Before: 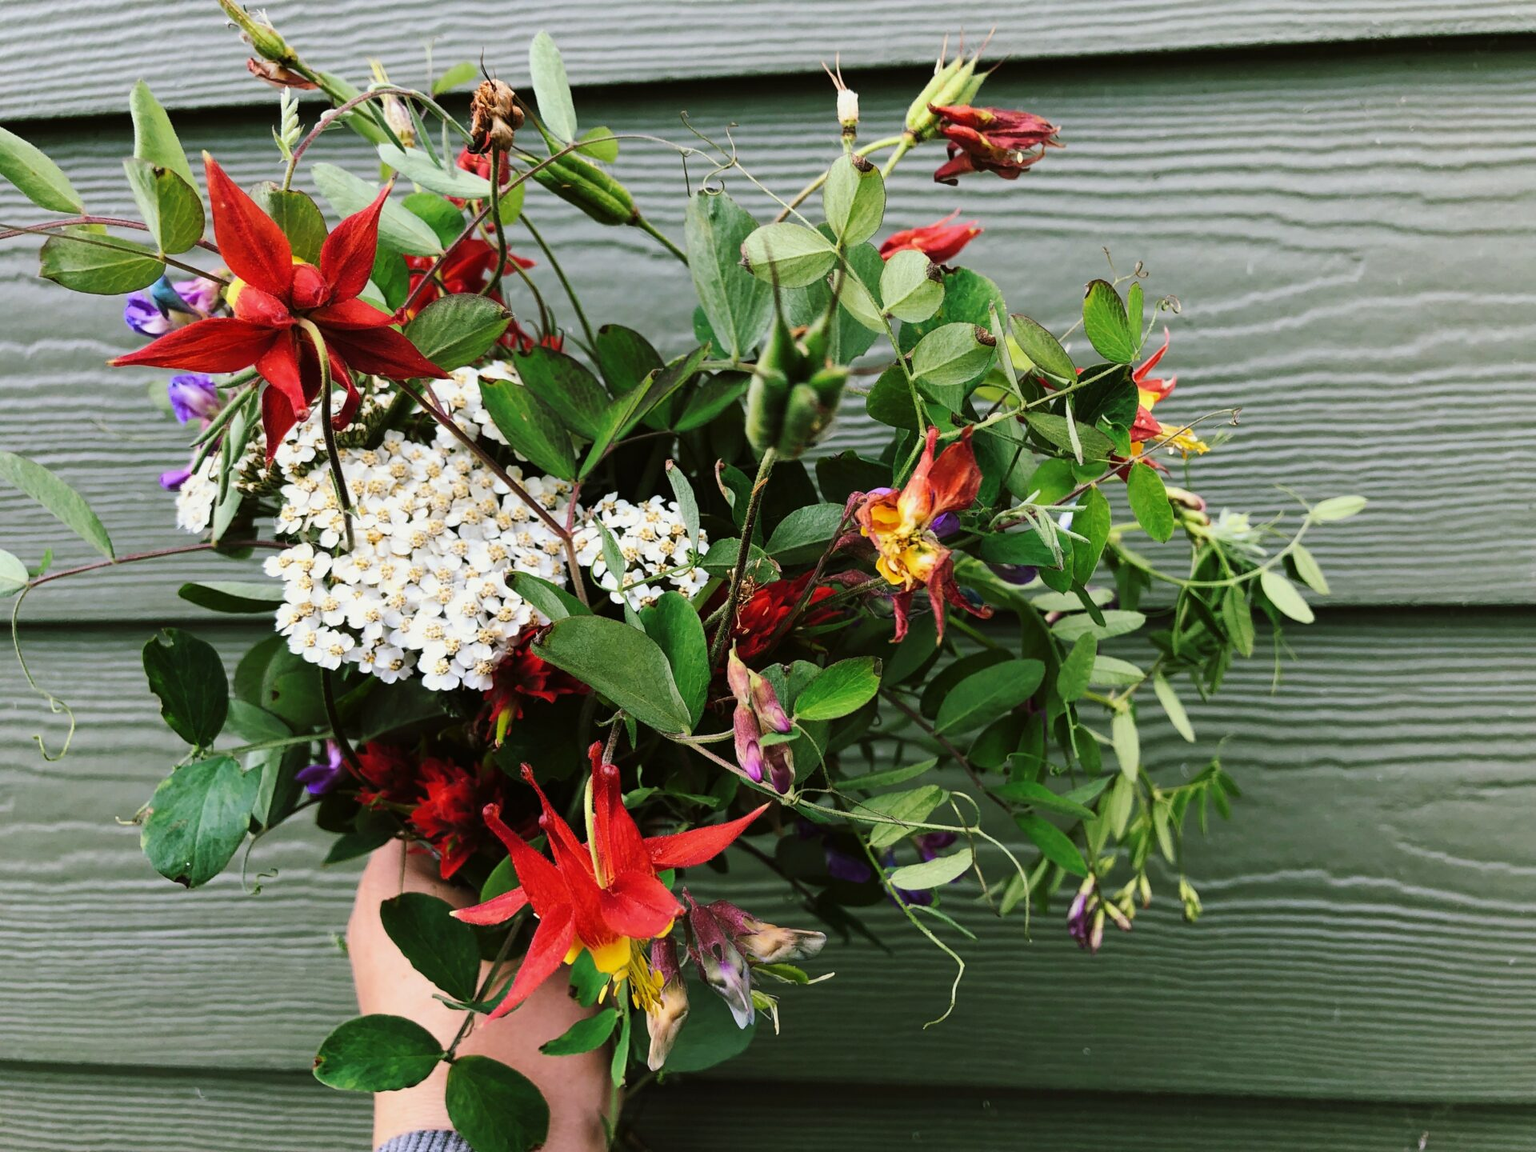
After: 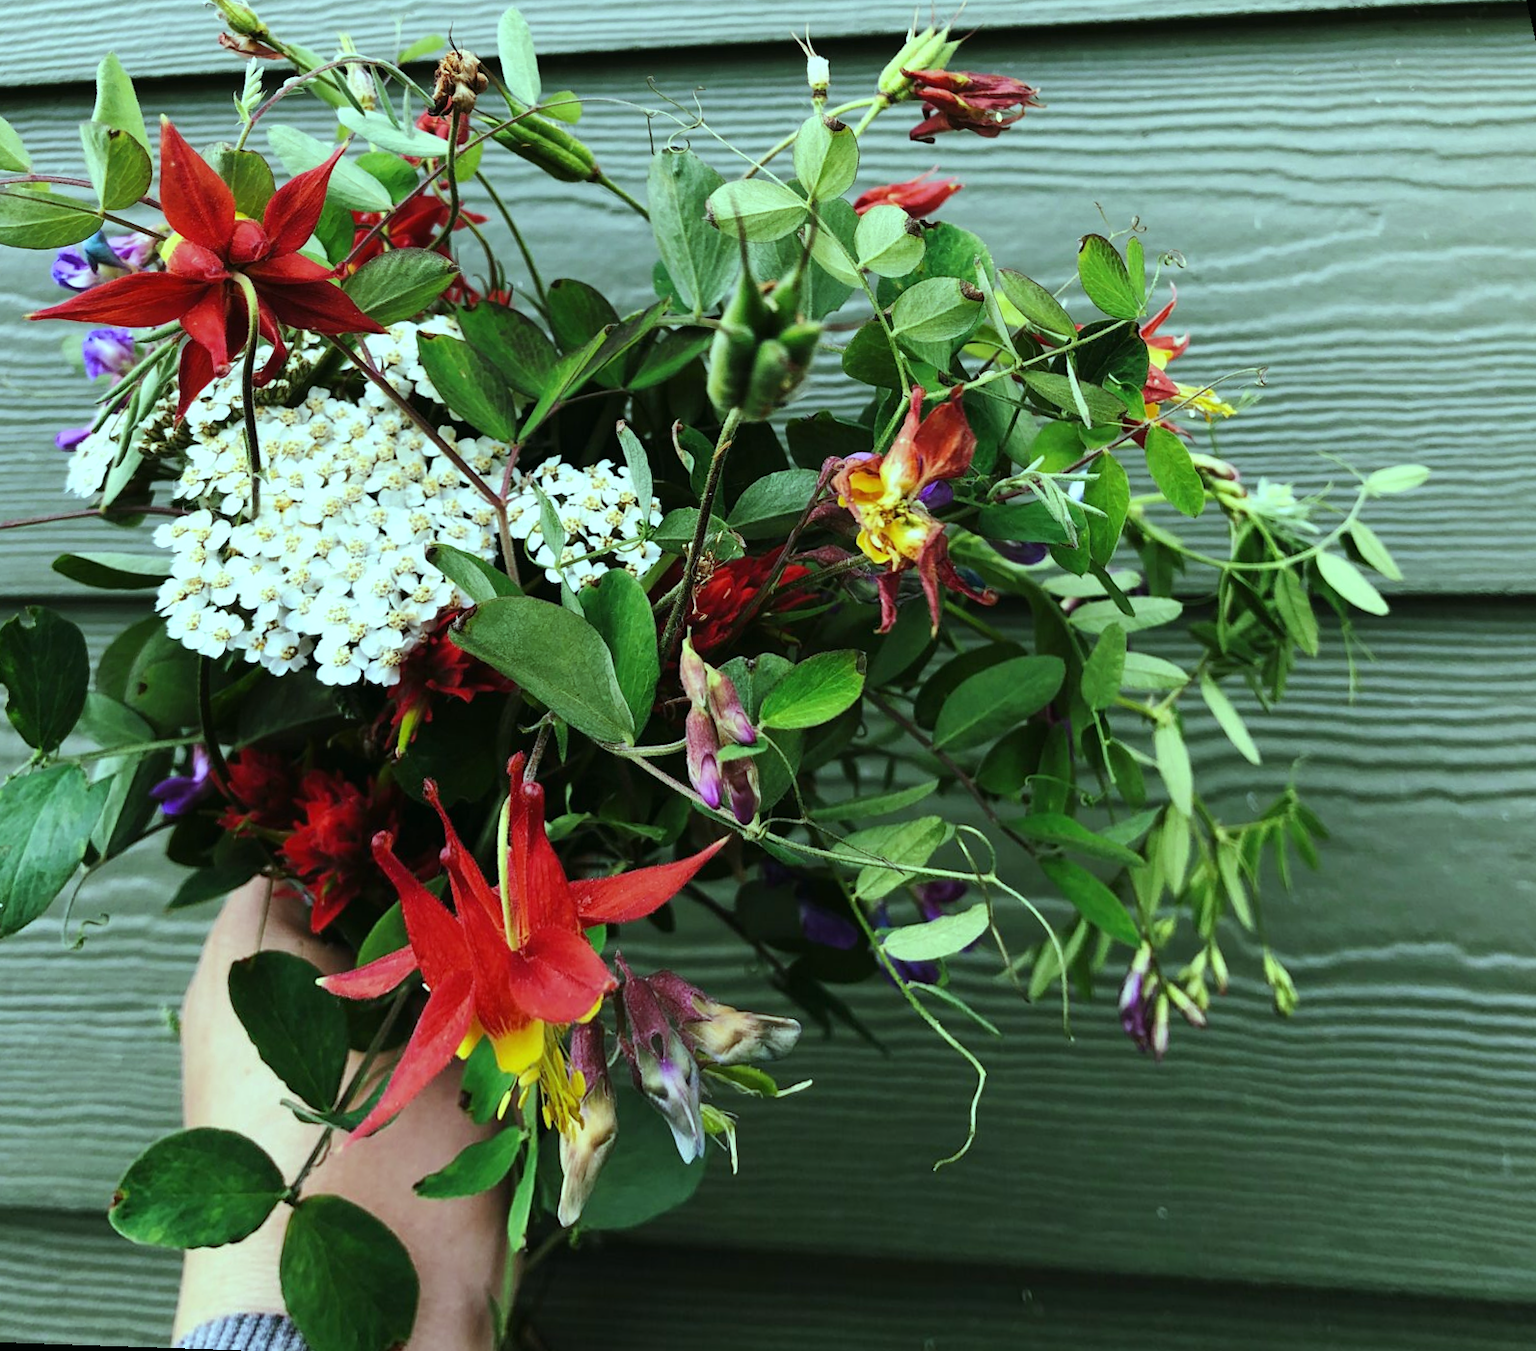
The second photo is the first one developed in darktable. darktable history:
rotate and perspective: rotation 0.72°, lens shift (vertical) -0.352, lens shift (horizontal) -0.051, crop left 0.152, crop right 0.859, crop top 0.019, crop bottom 0.964
shadows and highlights: radius 93.07, shadows -14.46, white point adjustment 0.23, highlights 31.48, compress 48.23%, highlights color adjustment 52.79%, soften with gaussian
color balance: mode lift, gamma, gain (sRGB), lift [0.997, 0.979, 1.021, 1.011], gamma [1, 1.084, 0.916, 0.998], gain [1, 0.87, 1.13, 1.101], contrast 4.55%, contrast fulcrum 38.24%, output saturation 104.09%
